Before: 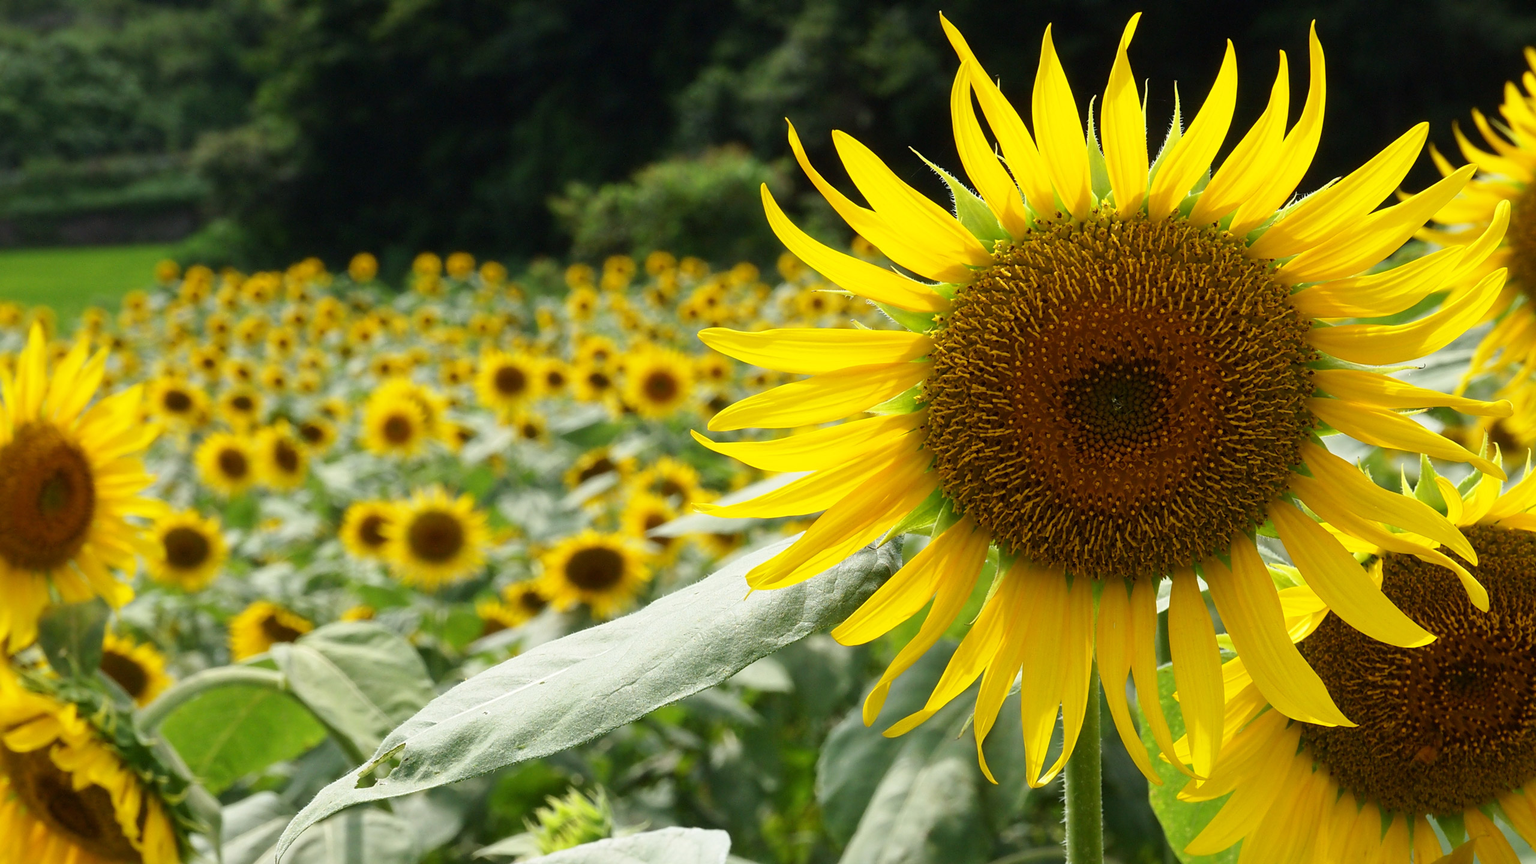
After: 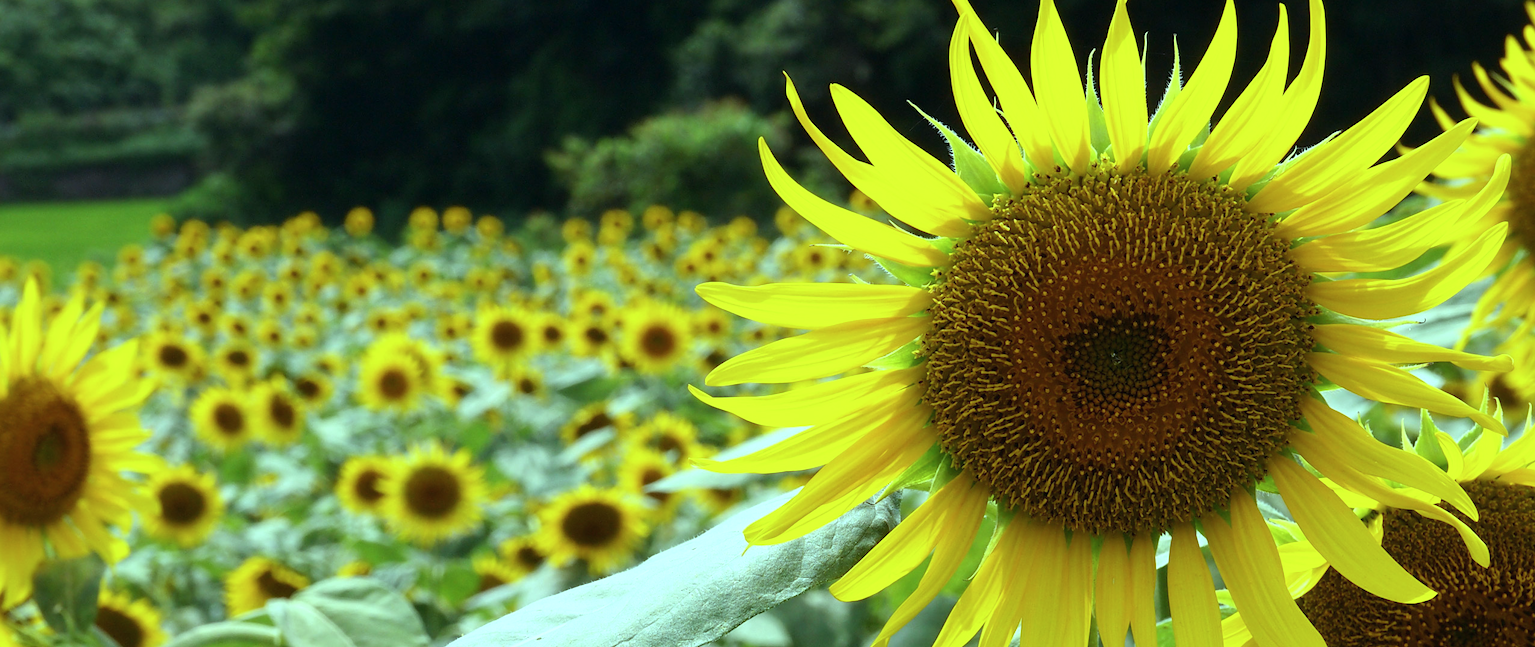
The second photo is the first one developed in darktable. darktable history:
color correction: highlights a* -0.137, highlights b* -5.91, shadows a* -0.137, shadows b* -0.137
crop: left 0.387%, top 5.469%, bottom 19.809%
color balance: mode lift, gamma, gain (sRGB), lift [0.997, 0.979, 1.021, 1.011], gamma [1, 1.084, 0.916, 0.998], gain [1, 0.87, 1.13, 1.101], contrast 4.55%, contrast fulcrum 38.24%, output saturation 104.09%
